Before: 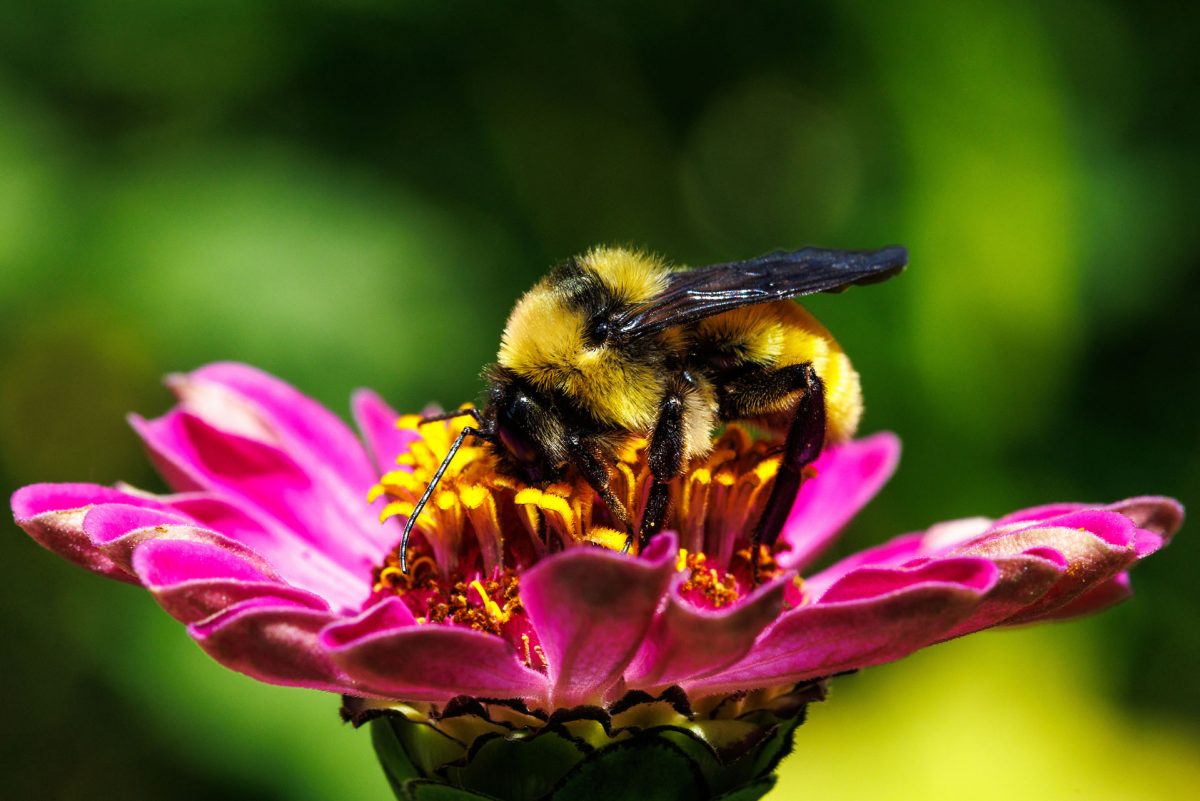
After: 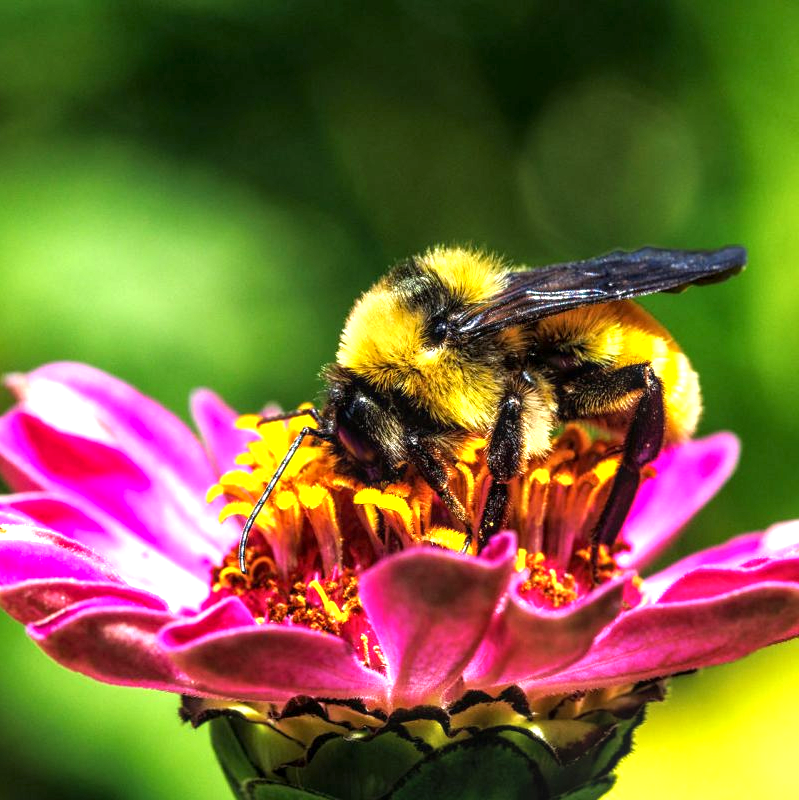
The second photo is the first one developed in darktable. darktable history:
local contrast: on, module defaults
crop and rotate: left 13.464%, right 19.941%
exposure: exposure 1 EV, compensate highlight preservation false
